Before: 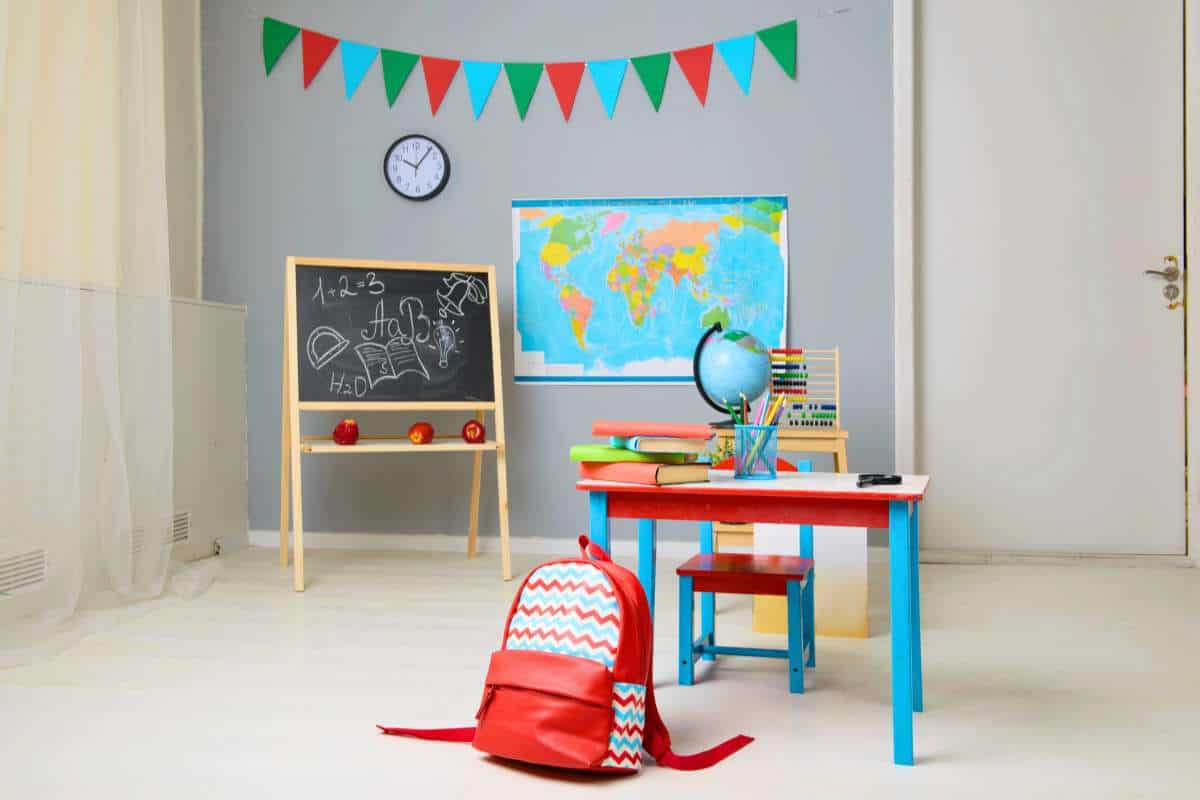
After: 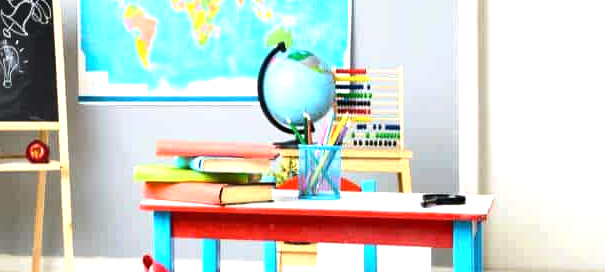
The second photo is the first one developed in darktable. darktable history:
crop: left 36.383%, top 35.081%, right 13.128%, bottom 30.803%
tone equalizer: -8 EV -1.06 EV, -7 EV -0.973 EV, -6 EV -0.831 EV, -5 EV -0.551 EV, -3 EV 0.561 EV, -2 EV 0.89 EV, -1 EV 1 EV, +0 EV 1.05 EV, edges refinement/feathering 500, mask exposure compensation -1.57 EV, preserve details no
